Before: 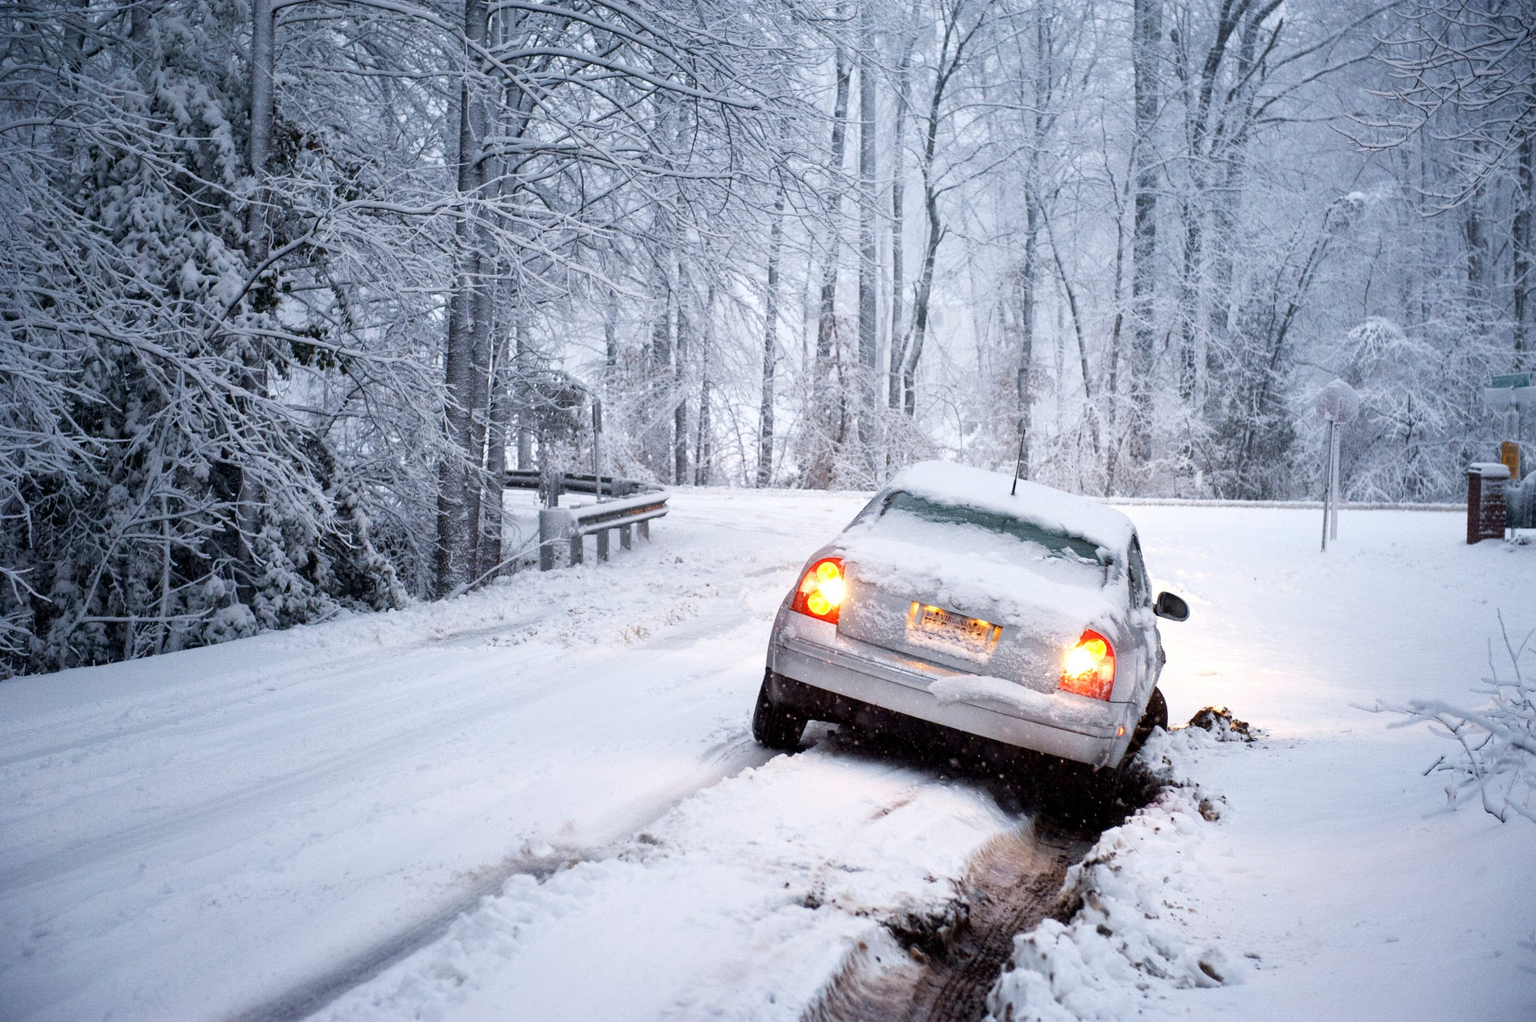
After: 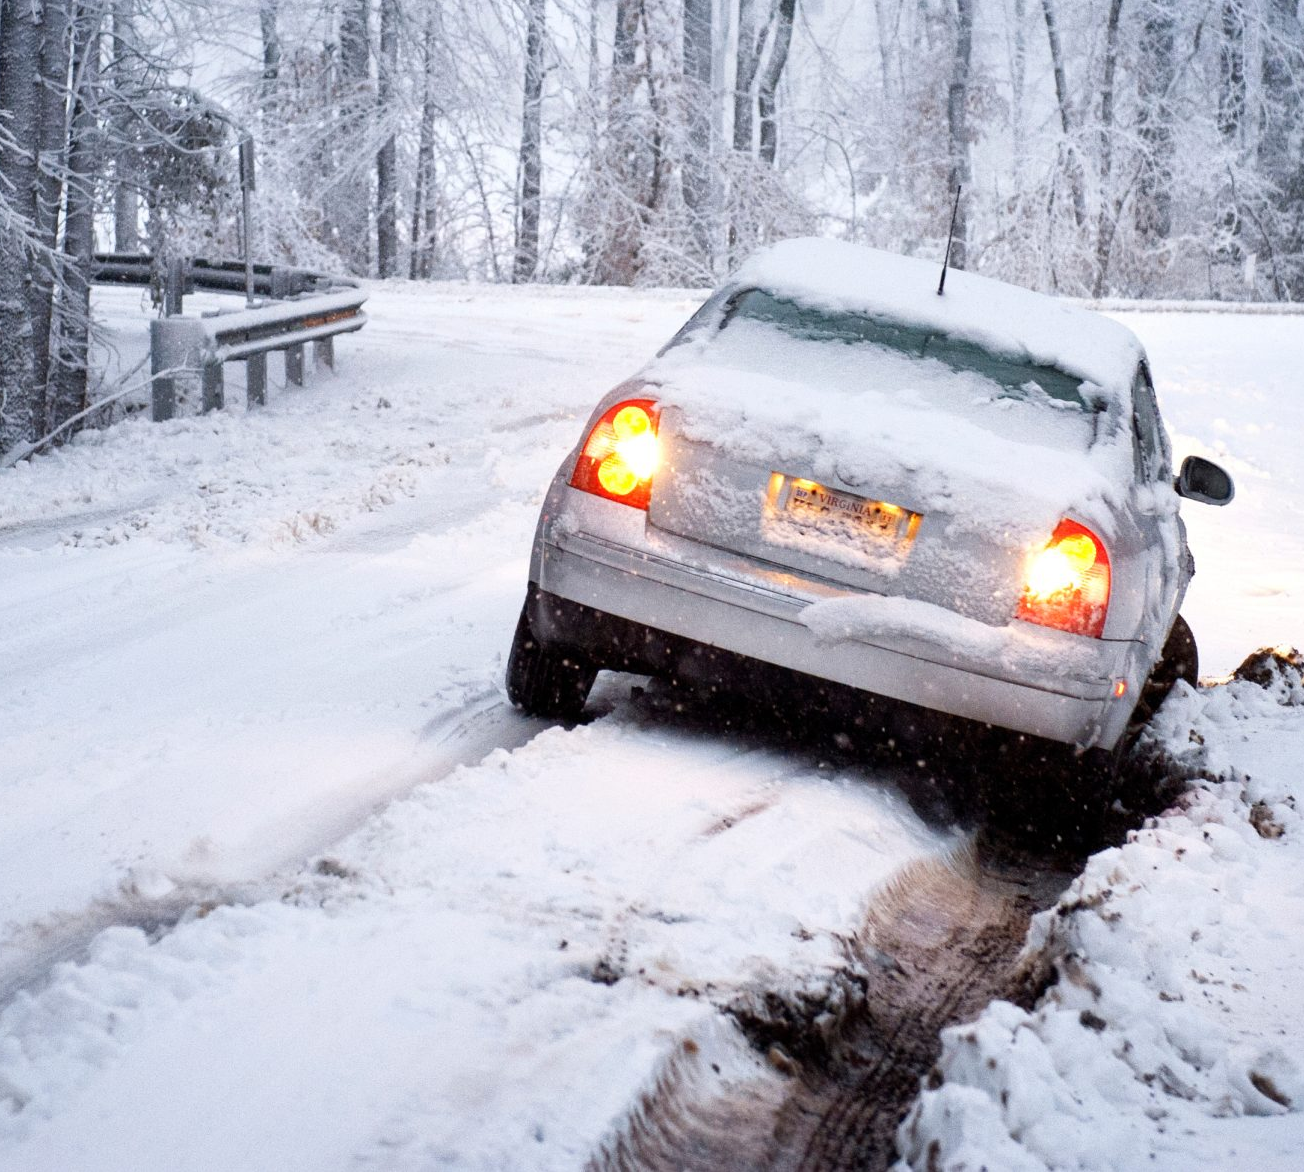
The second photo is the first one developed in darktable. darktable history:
tone equalizer: on, module defaults
crop and rotate: left 29.237%, top 31.152%, right 19.807%
